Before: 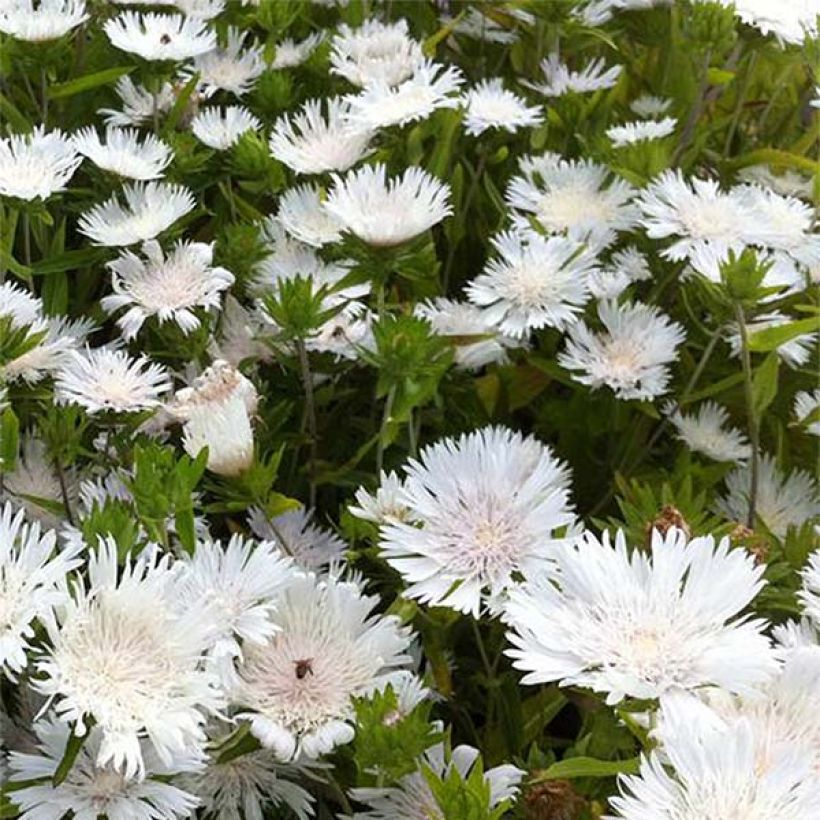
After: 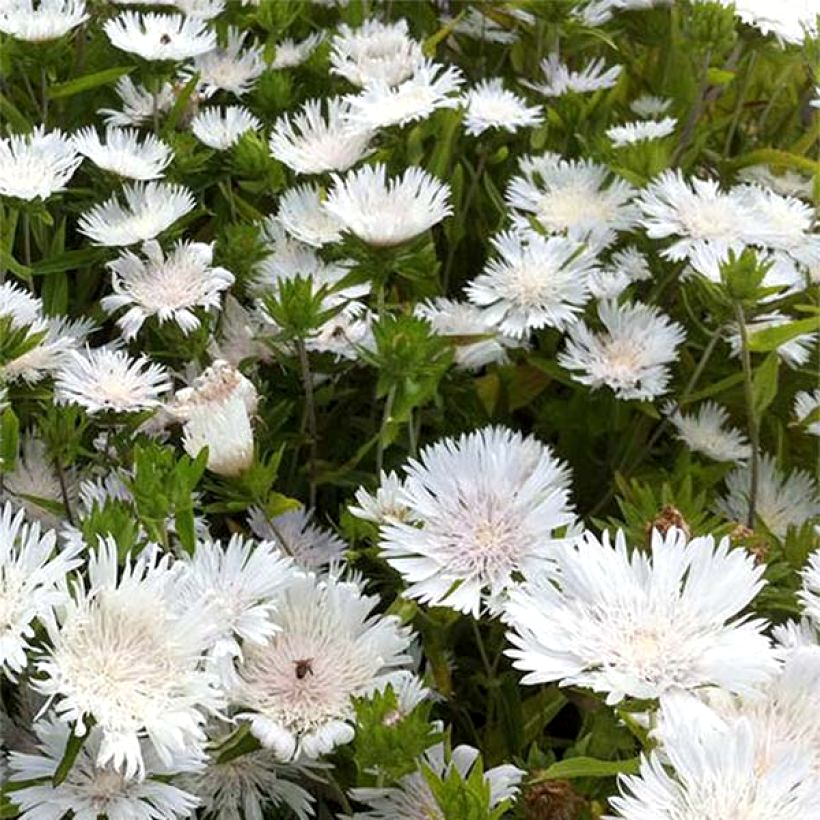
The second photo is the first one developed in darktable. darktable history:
local contrast: highlights 103%, shadows 99%, detail 120%, midtone range 0.2
